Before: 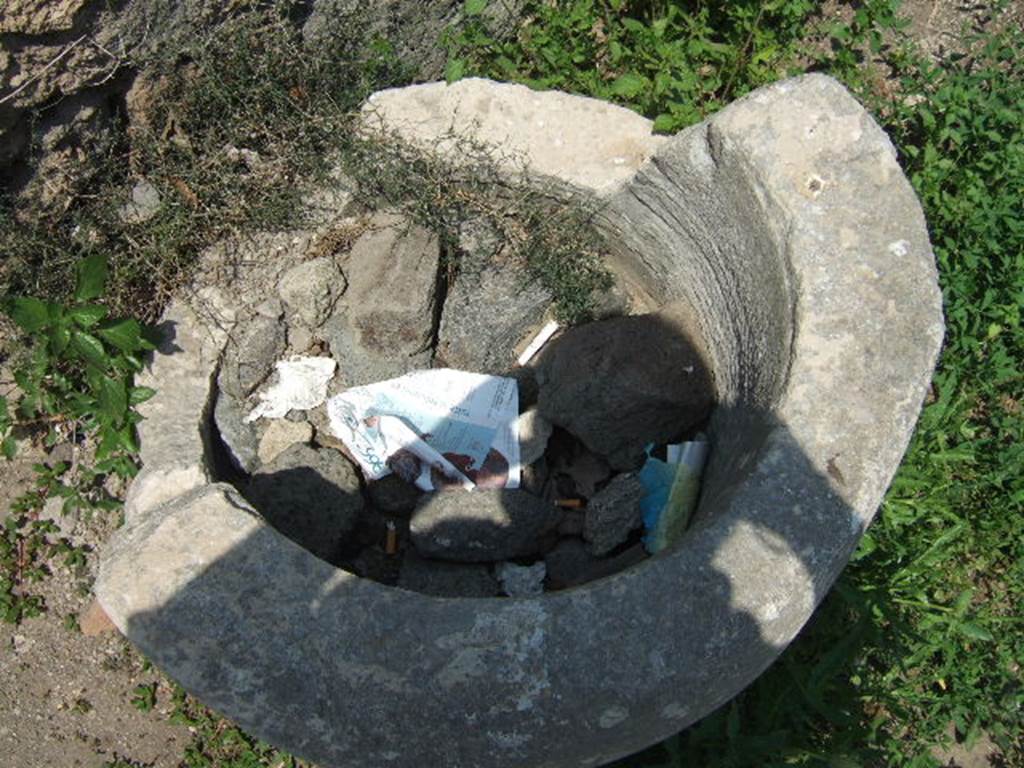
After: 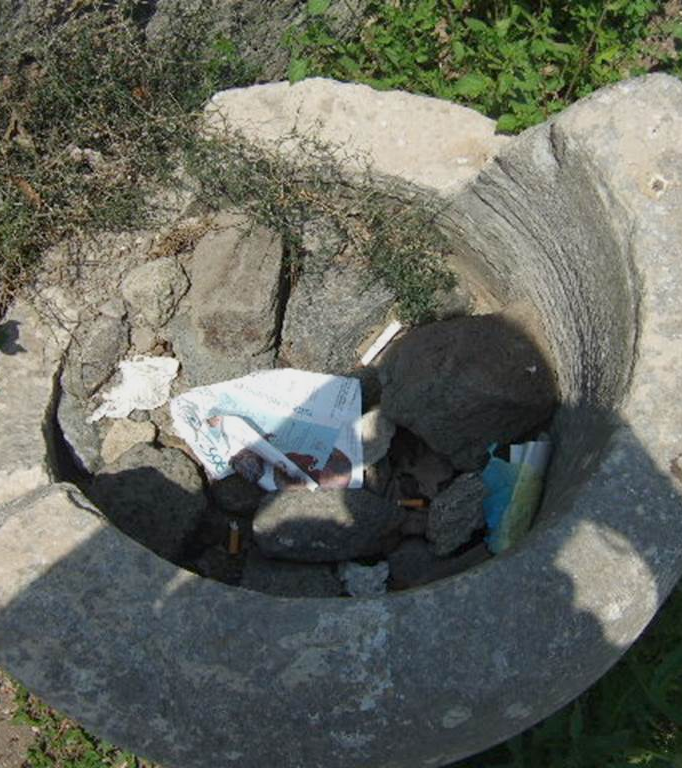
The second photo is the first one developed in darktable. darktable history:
crop: left 15.419%, right 17.914%
color balance rgb: contrast -10%
